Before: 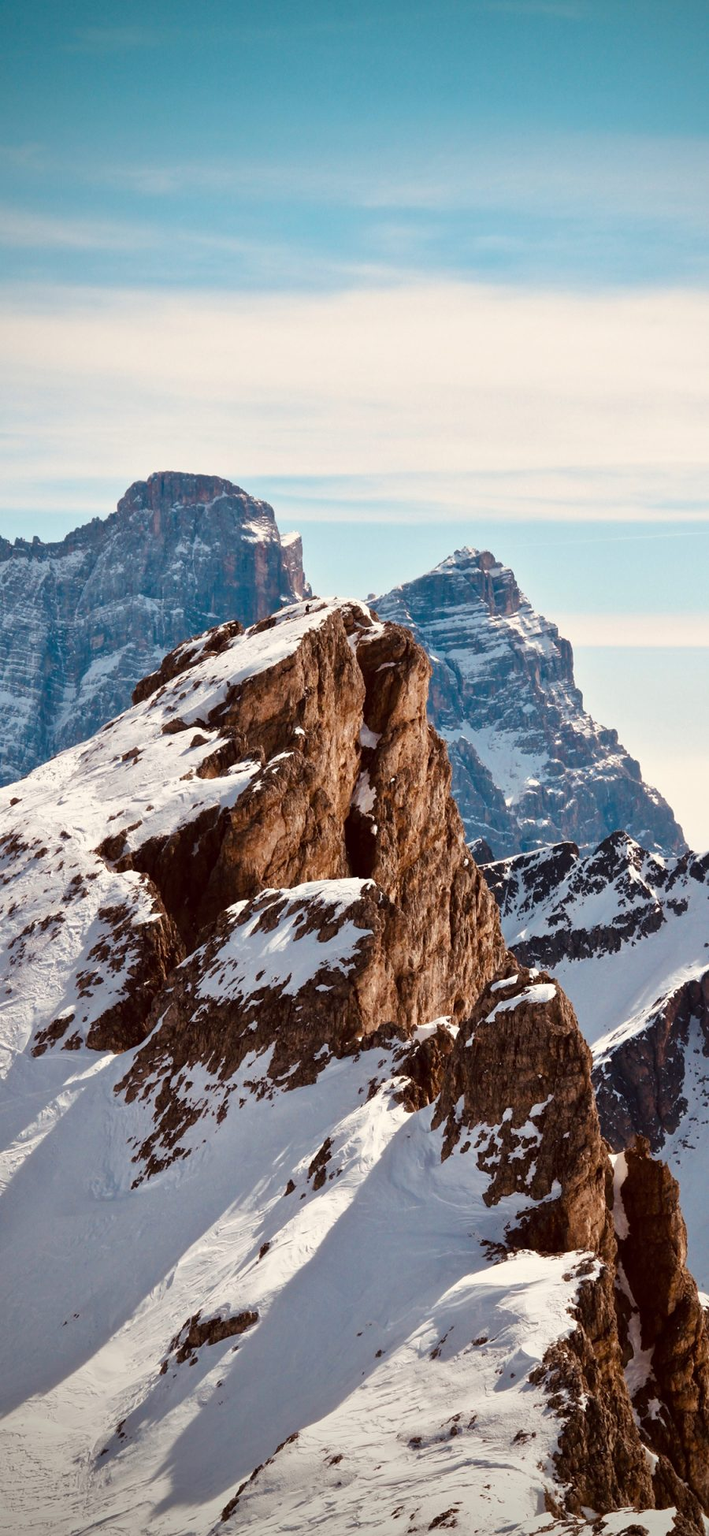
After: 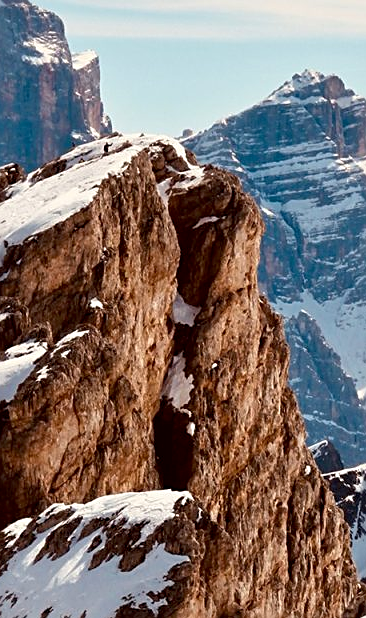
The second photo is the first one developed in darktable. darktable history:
crop: left 31.609%, top 32.051%, right 27.634%, bottom 36.233%
sharpen: on, module defaults
exposure: black level correction 0.005, exposure 0.006 EV, compensate highlight preservation false
